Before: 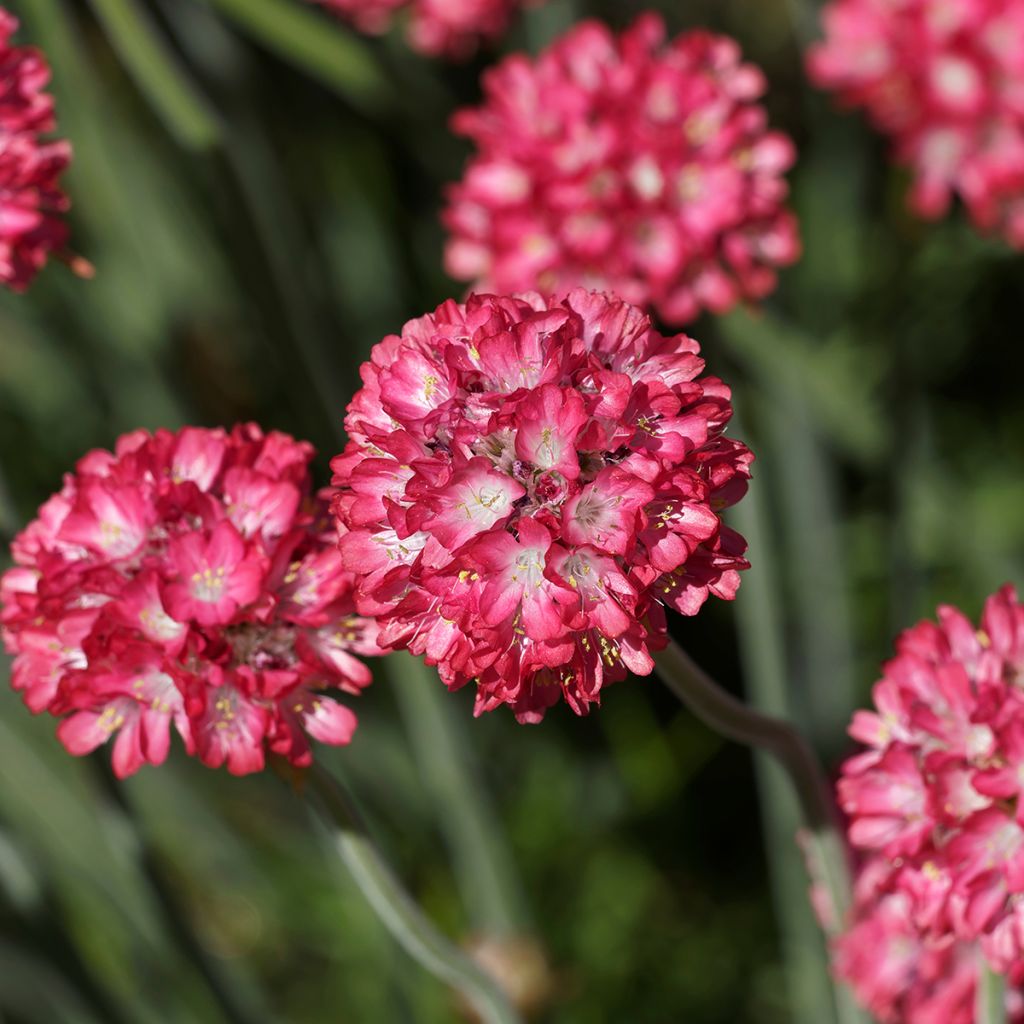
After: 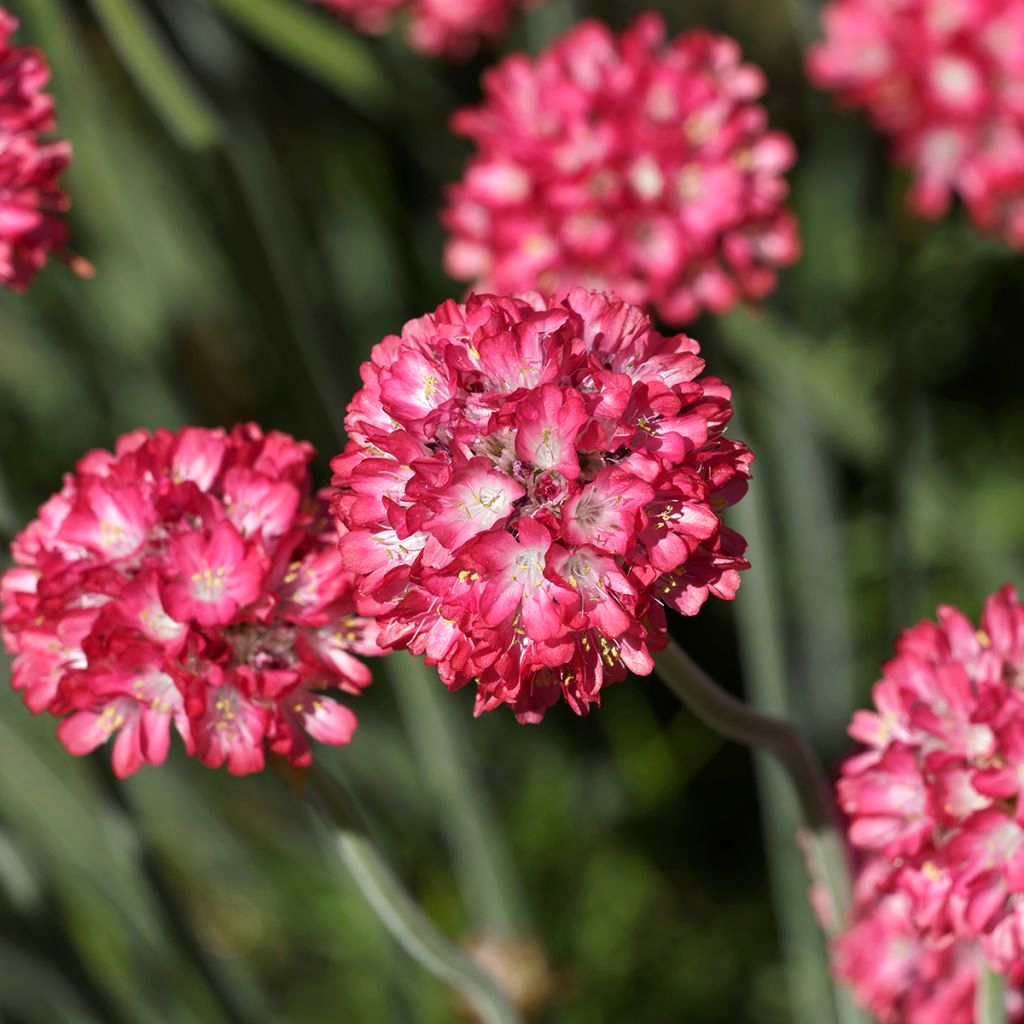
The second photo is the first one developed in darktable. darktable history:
white balance: emerald 1
exposure: exposure 0.178 EV, compensate exposure bias true, compensate highlight preservation false
